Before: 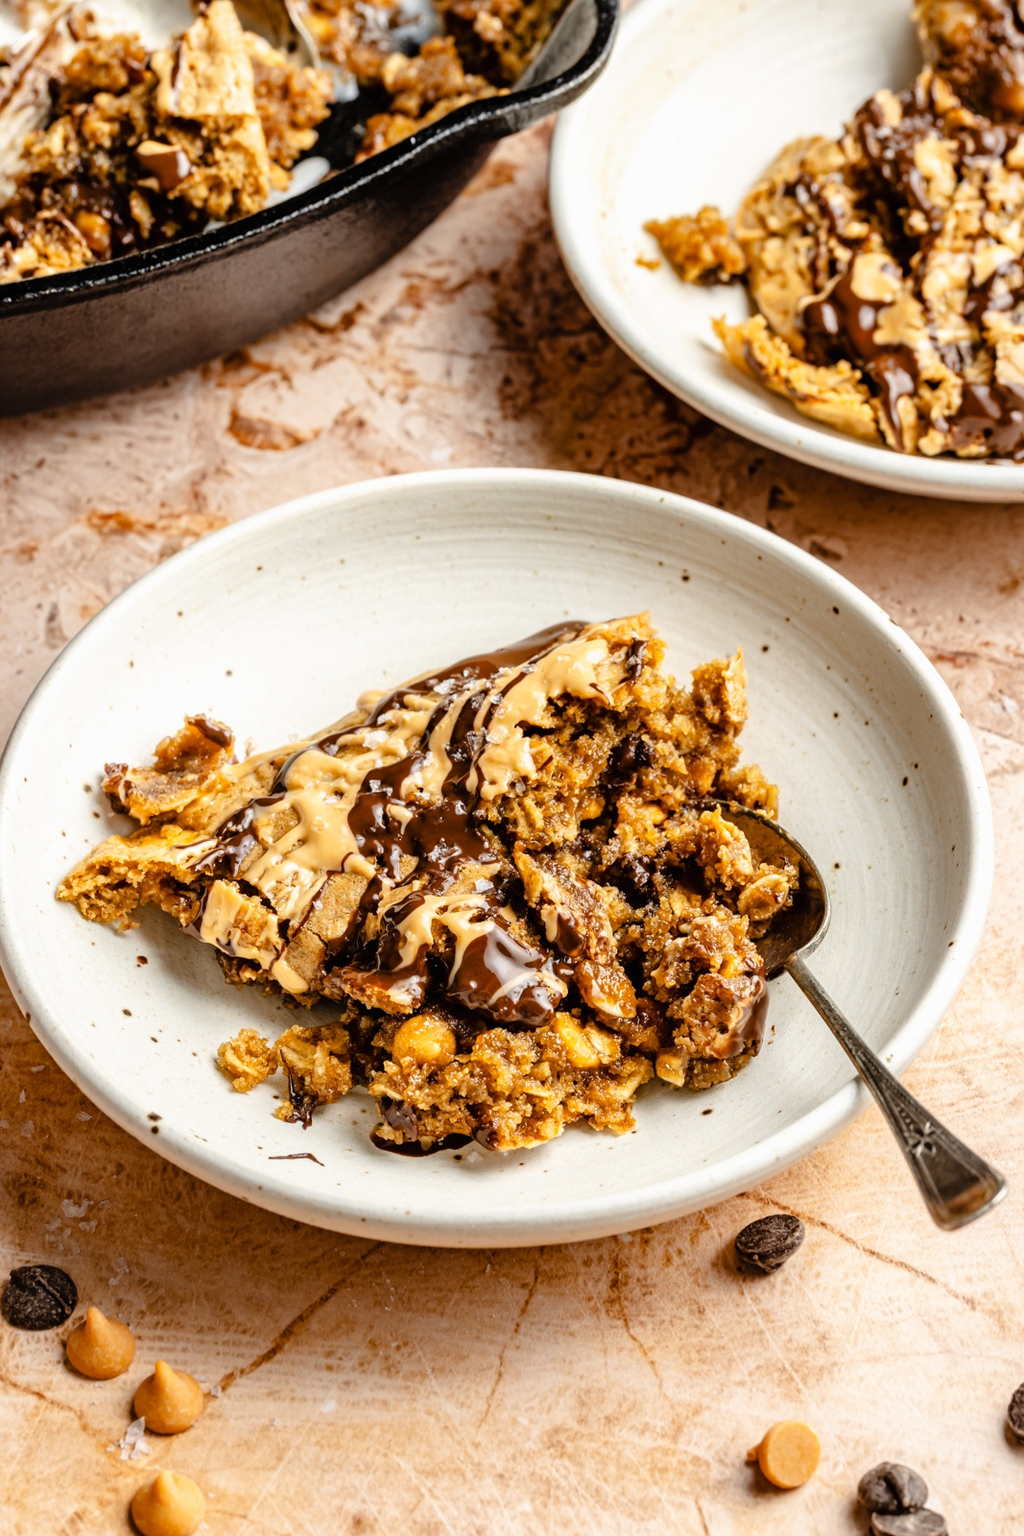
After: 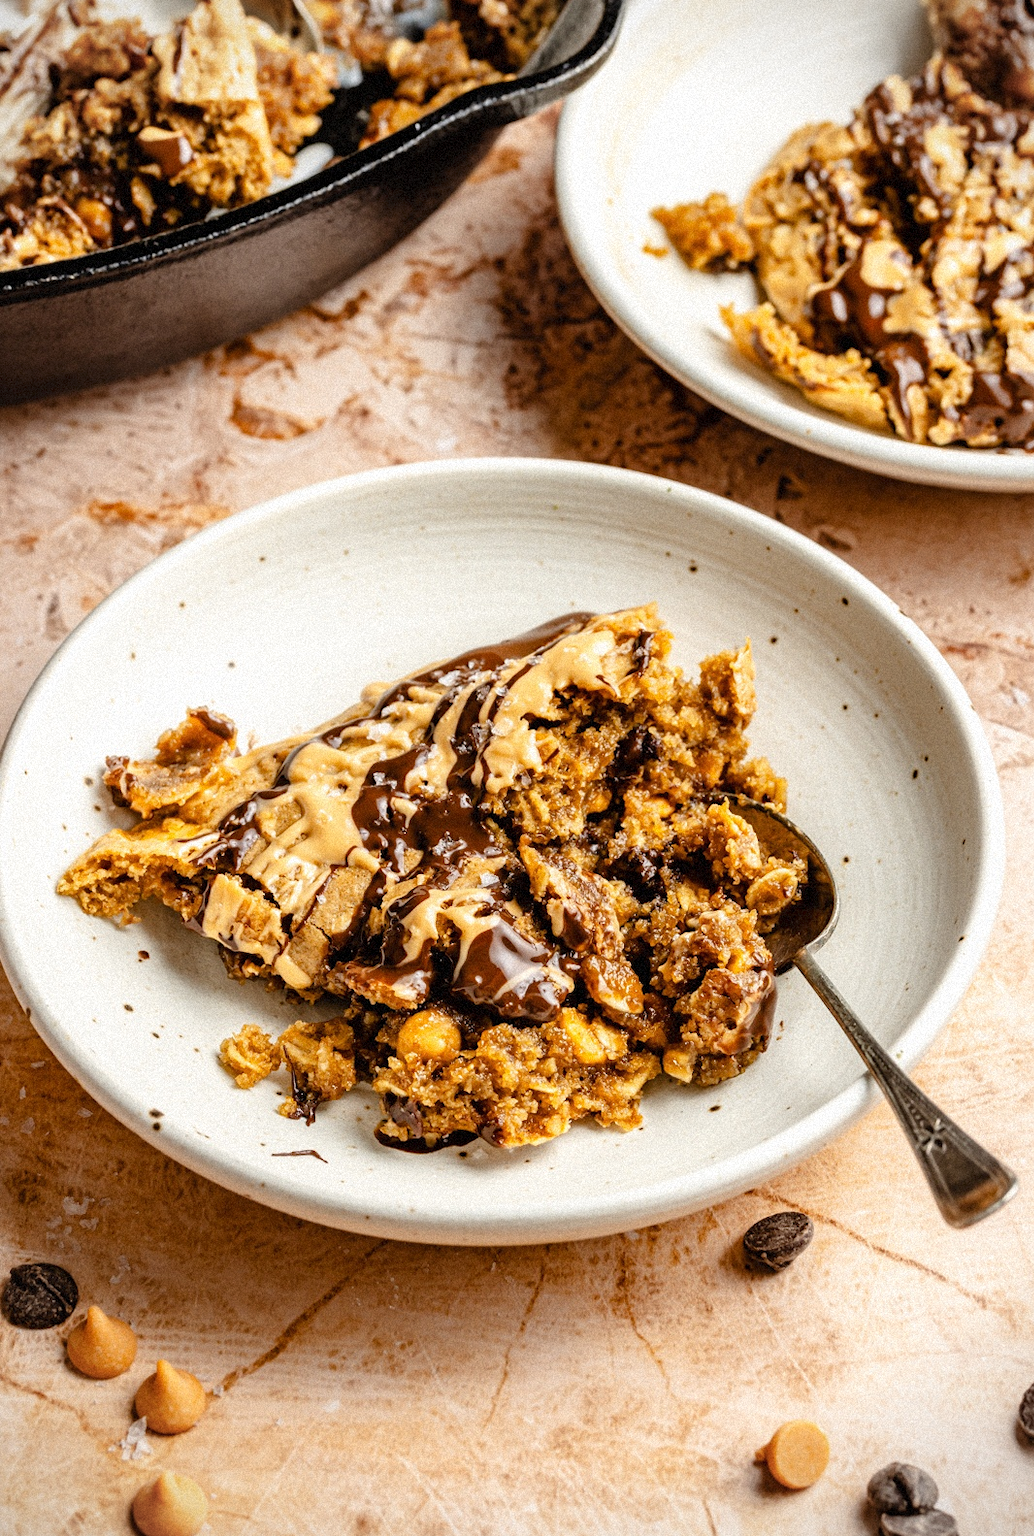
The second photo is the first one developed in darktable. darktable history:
grain: mid-tones bias 0%
crop: top 1.049%, right 0.001%
vignetting: fall-off start 91.19%
